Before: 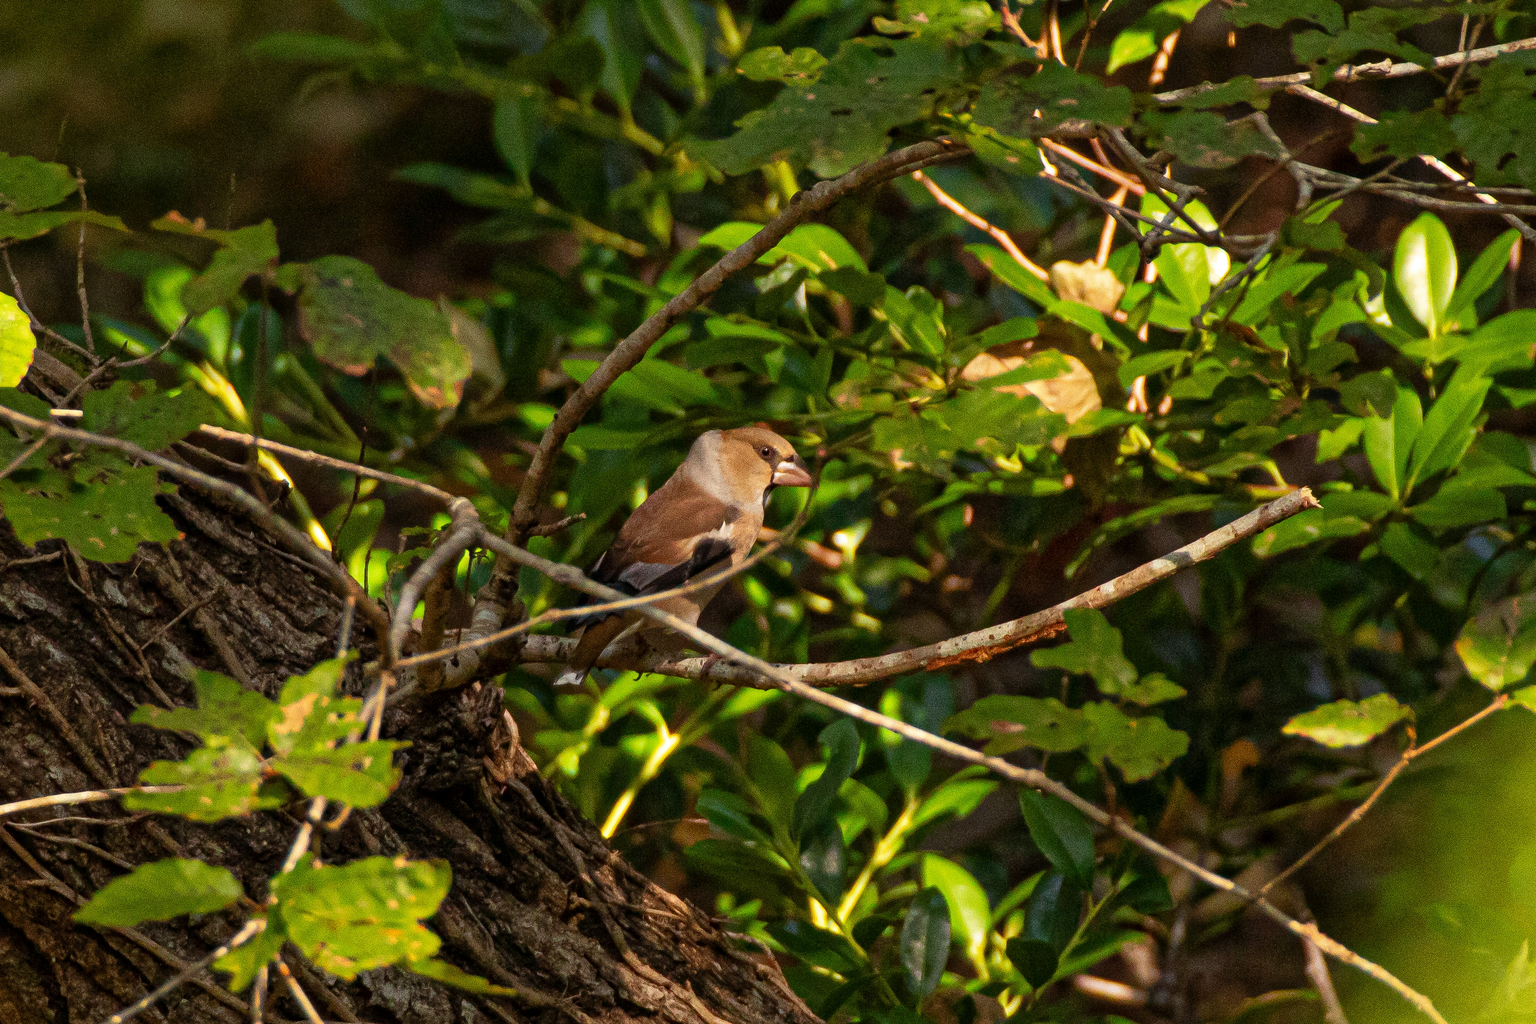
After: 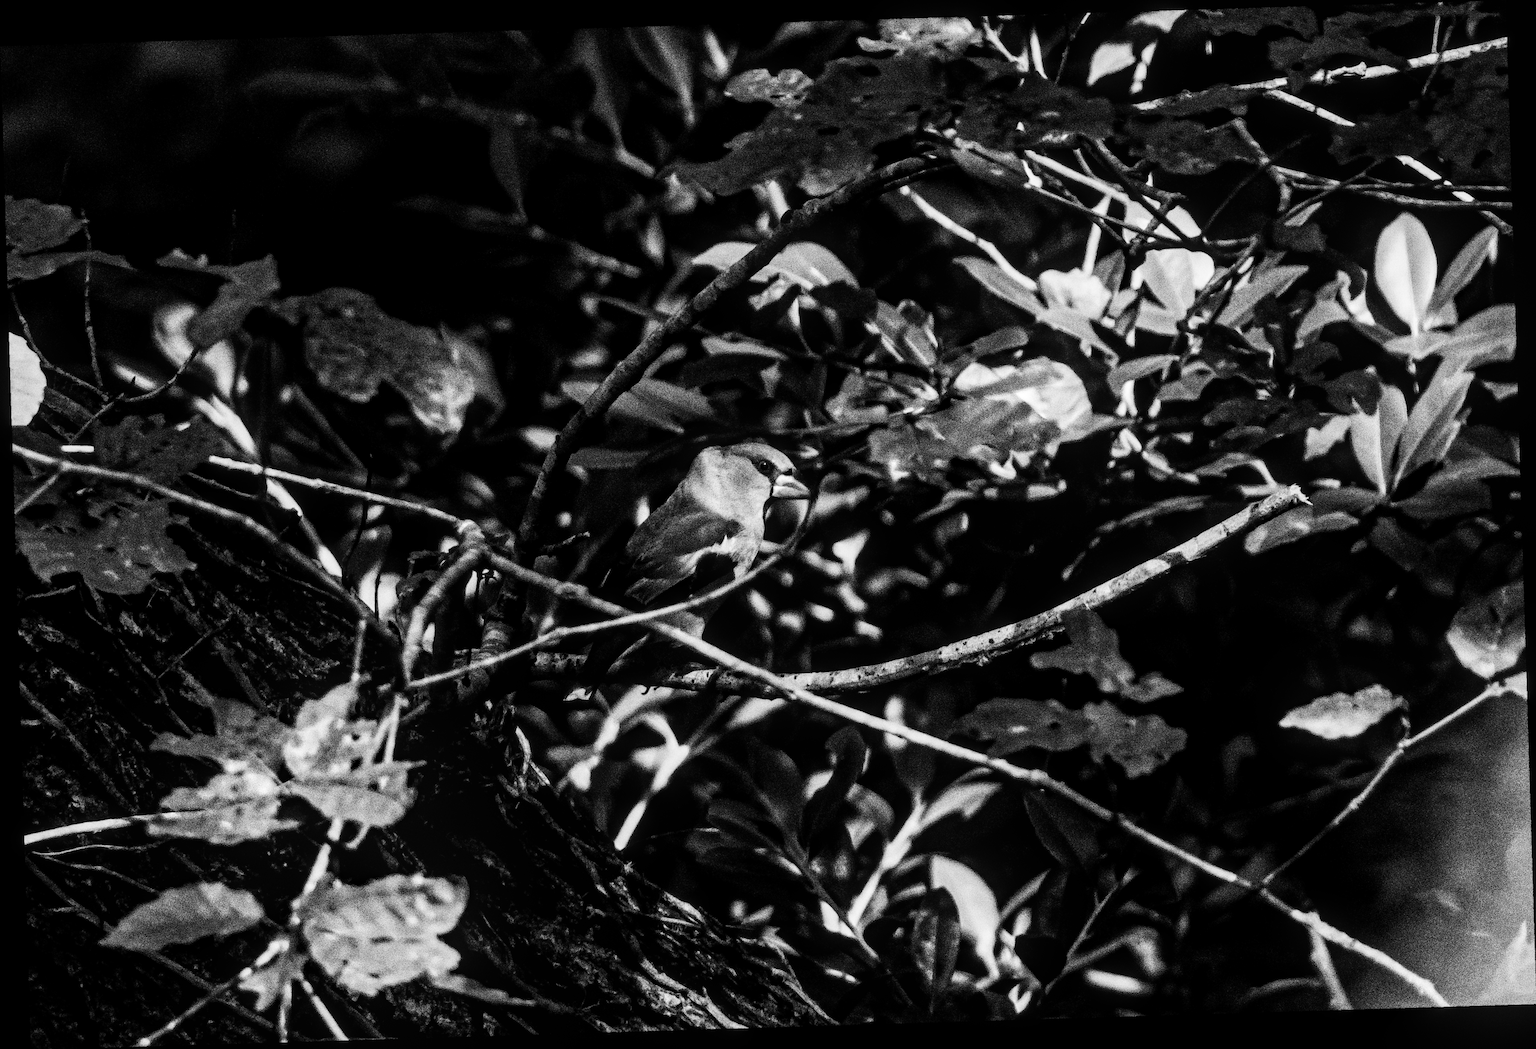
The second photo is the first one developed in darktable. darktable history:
lowpass: radius 0.76, contrast 1.56, saturation 0, unbound 0
local contrast: detail 130%
color zones: curves: ch0 [(0, 0.466) (0.128, 0.466) (0.25, 0.5) (0.375, 0.456) (0.5, 0.5) (0.625, 0.5) (0.737, 0.652) (0.875, 0.5)]; ch1 [(0, 0.603) (0.125, 0.618) (0.261, 0.348) (0.372, 0.353) (0.497, 0.363) (0.611, 0.45) (0.731, 0.427) (0.875, 0.518) (0.998, 0.652)]; ch2 [(0, 0.559) (0.125, 0.451) (0.253, 0.564) (0.37, 0.578) (0.5, 0.466) (0.625, 0.471) (0.731, 0.471) (0.88, 0.485)]
rotate and perspective: rotation -1.75°, automatic cropping off
white balance: red 0.931, blue 1.11
grain: coarseness 0.09 ISO, strength 40%
exposure: black level correction 0.01, exposure 0.011 EV, compensate highlight preservation false
filmic rgb: black relative exposure -6.43 EV, white relative exposure 2.43 EV, threshold 3 EV, hardness 5.27, latitude 0.1%, contrast 1.425, highlights saturation mix 2%, preserve chrominance no, color science v5 (2021), contrast in shadows safe, contrast in highlights safe, enable highlight reconstruction true
